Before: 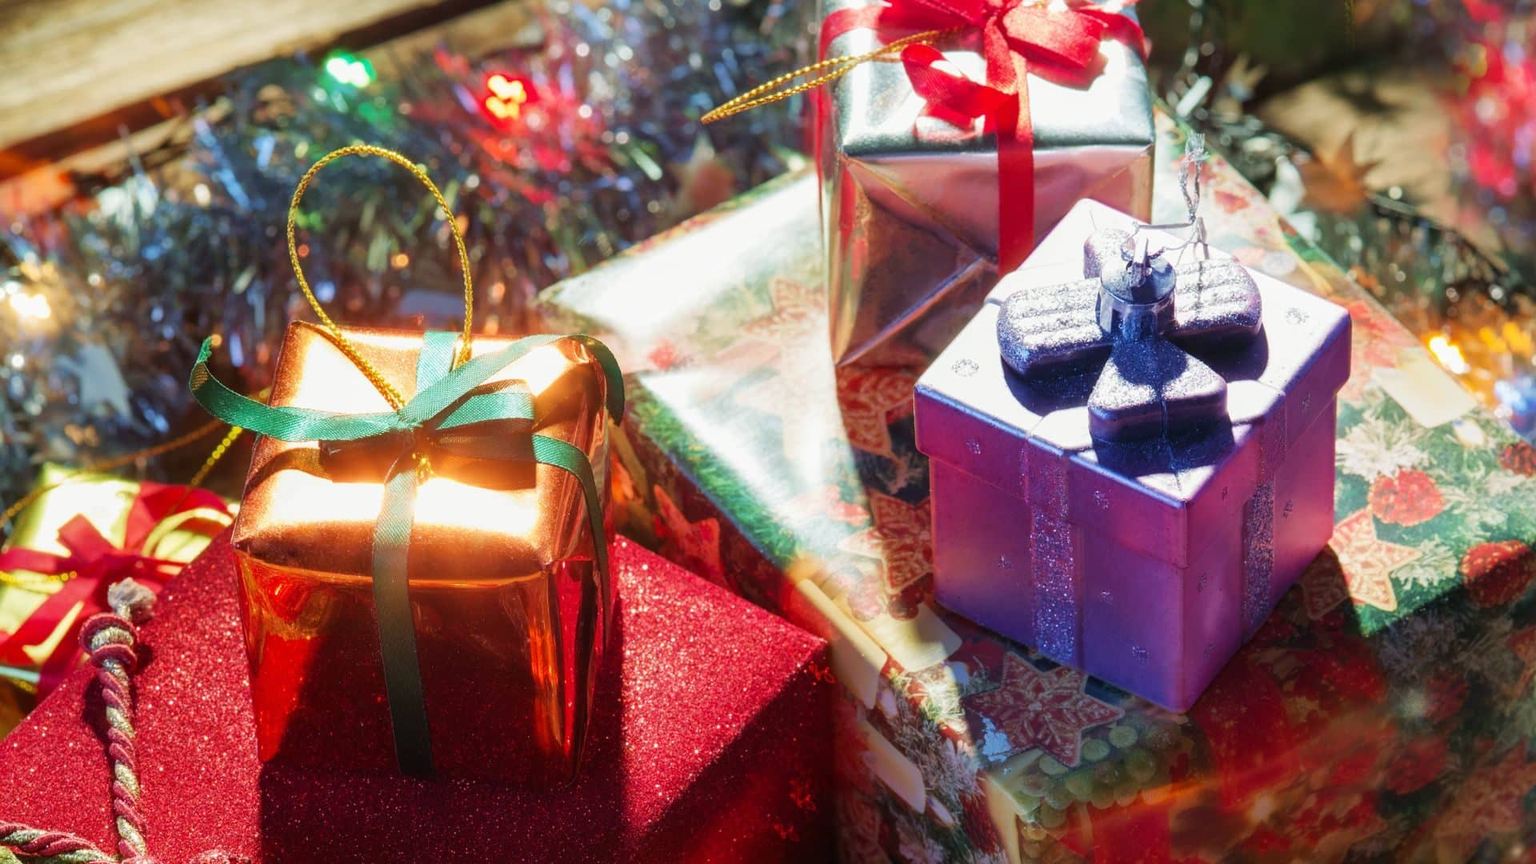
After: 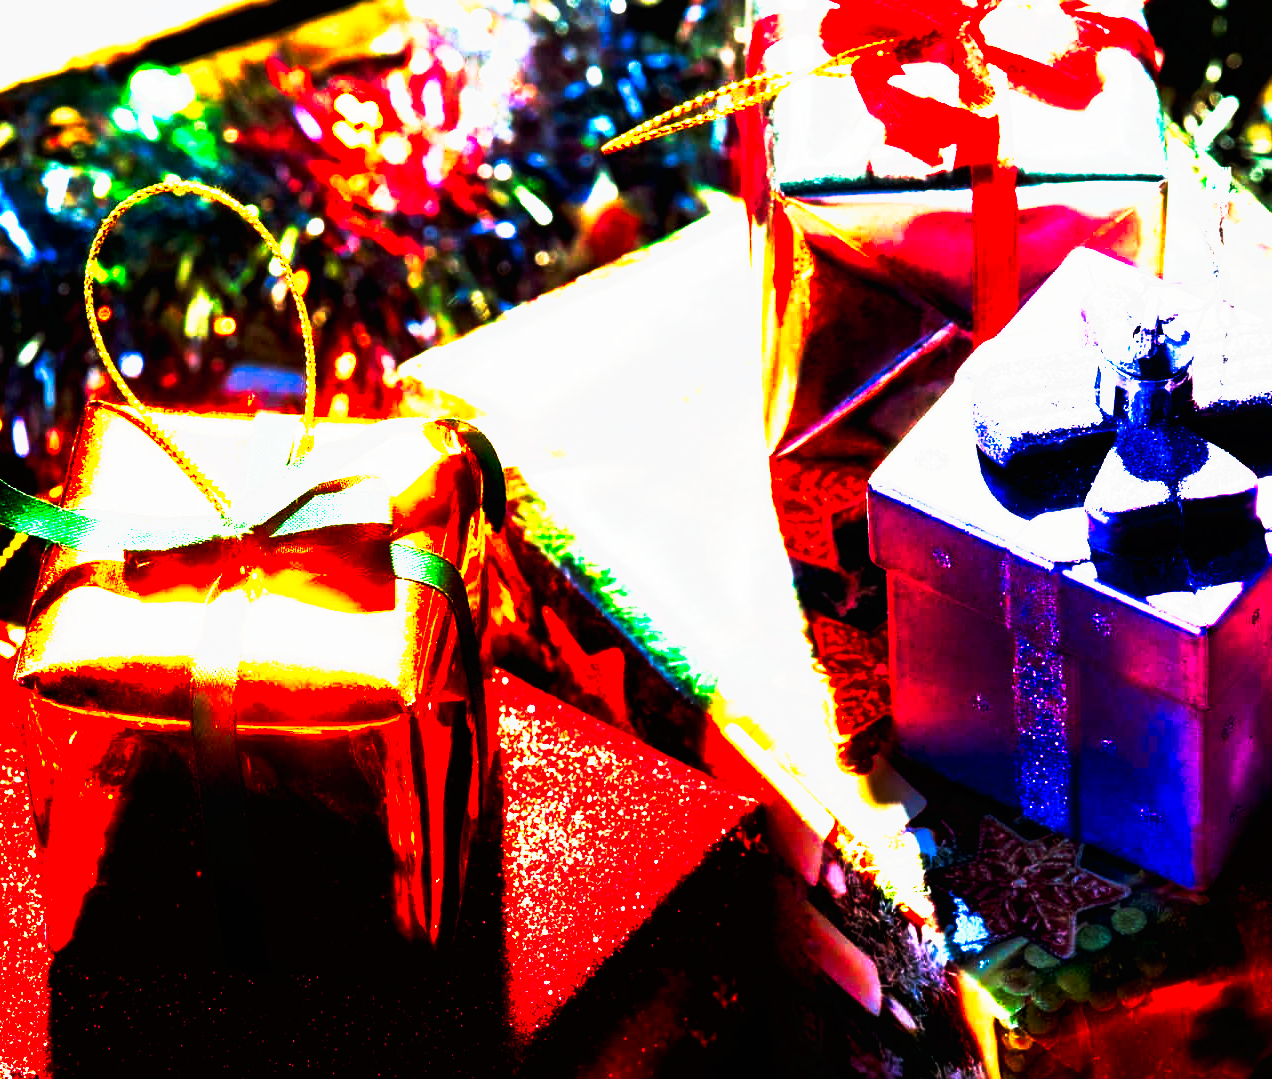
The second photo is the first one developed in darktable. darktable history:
levels: mode automatic, levels [0, 0.435, 0.917]
crop and rotate: left 14.338%, right 19.386%
exposure: compensate exposure bias true, compensate highlight preservation false
tone curve: curves: ch0 [(0, 0) (0.003, 0.001) (0.011, 0.003) (0.025, 0.003) (0.044, 0.003) (0.069, 0.003) (0.1, 0.006) (0.136, 0.007) (0.177, 0.009) (0.224, 0.007) (0.277, 0.026) (0.335, 0.126) (0.399, 0.254) (0.468, 0.493) (0.543, 0.892) (0.623, 0.984) (0.709, 0.979) (0.801, 0.979) (0.898, 0.982) (1, 1)], preserve colors none
